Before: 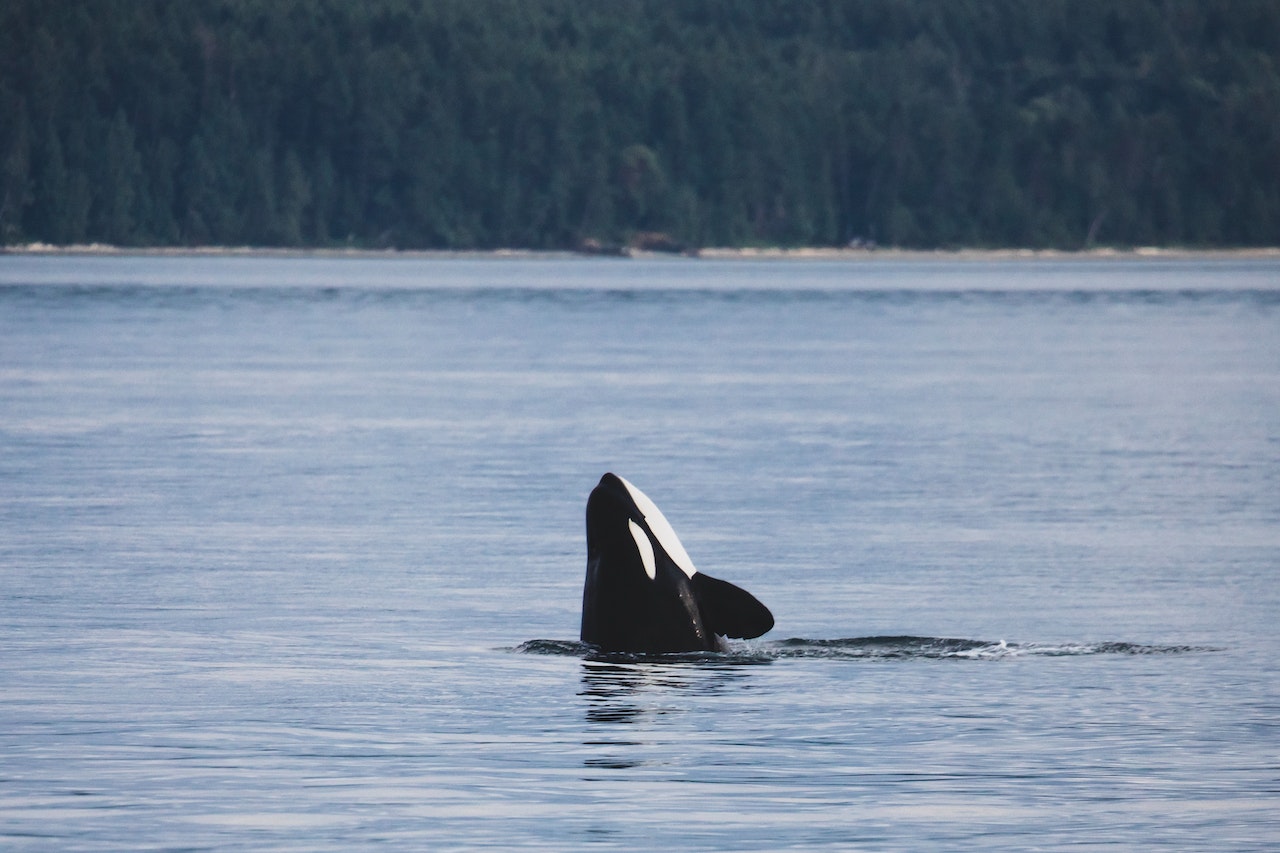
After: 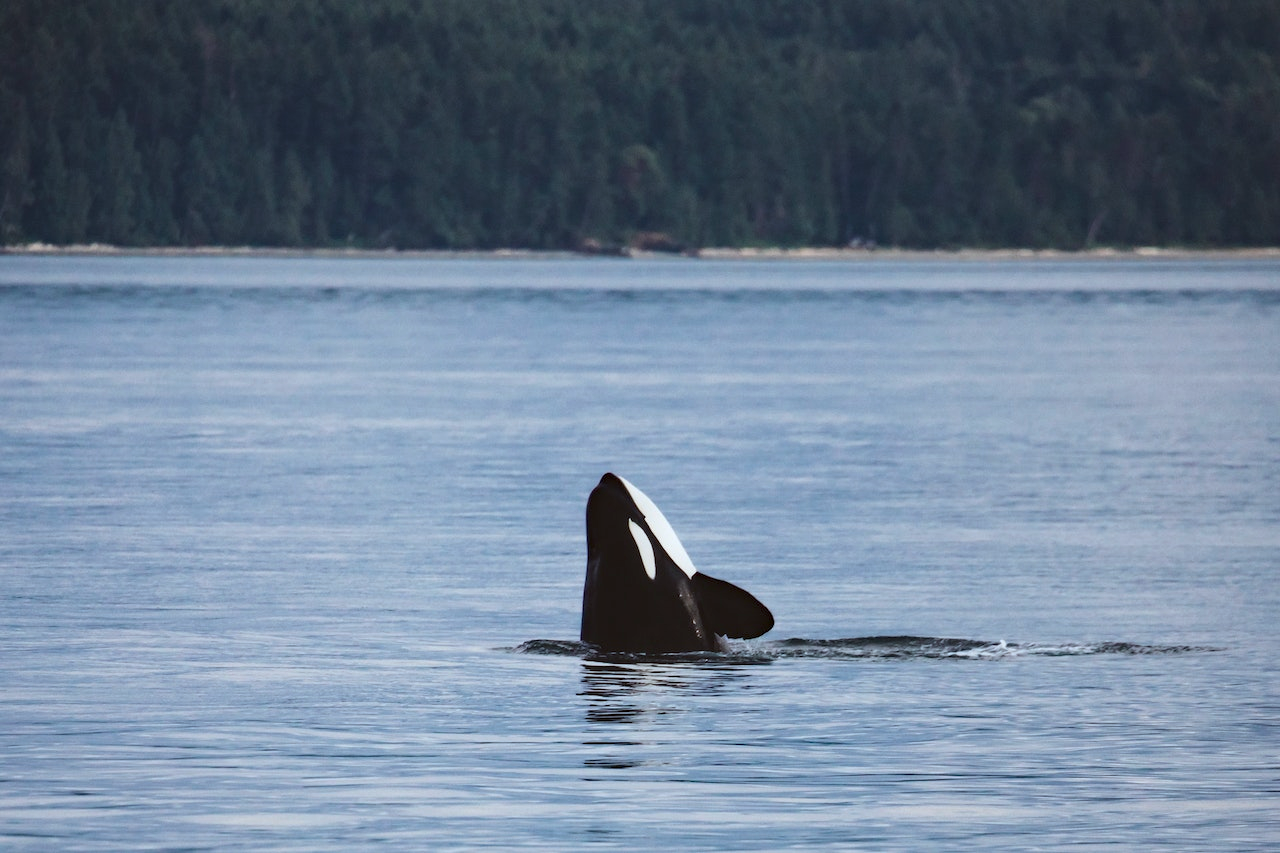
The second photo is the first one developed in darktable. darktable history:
haze removal: compatibility mode true, adaptive false
color correction: highlights a* -3.28, highlights b* -6.24, shadows a* 3.1, shadows b* 5.19
